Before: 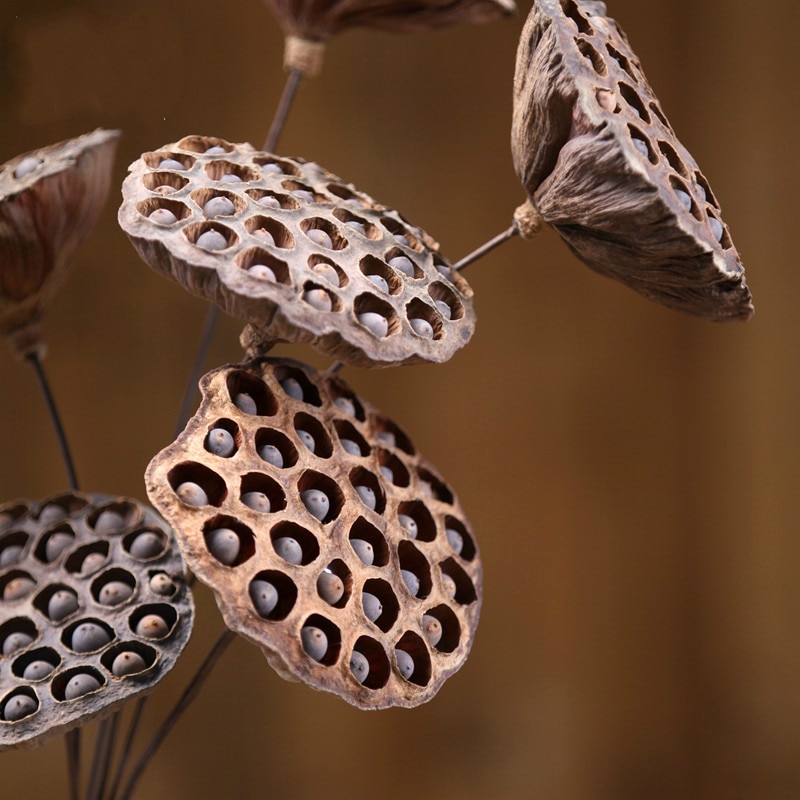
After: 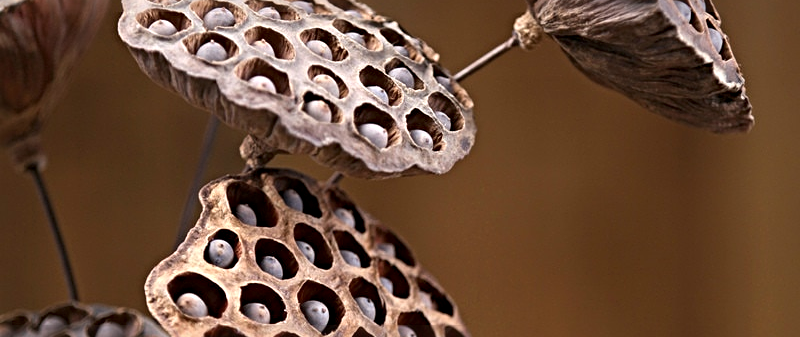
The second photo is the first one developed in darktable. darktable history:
crop and rotate: top 23.645%, bottom 34.113%
sharpen: radius 4.876
